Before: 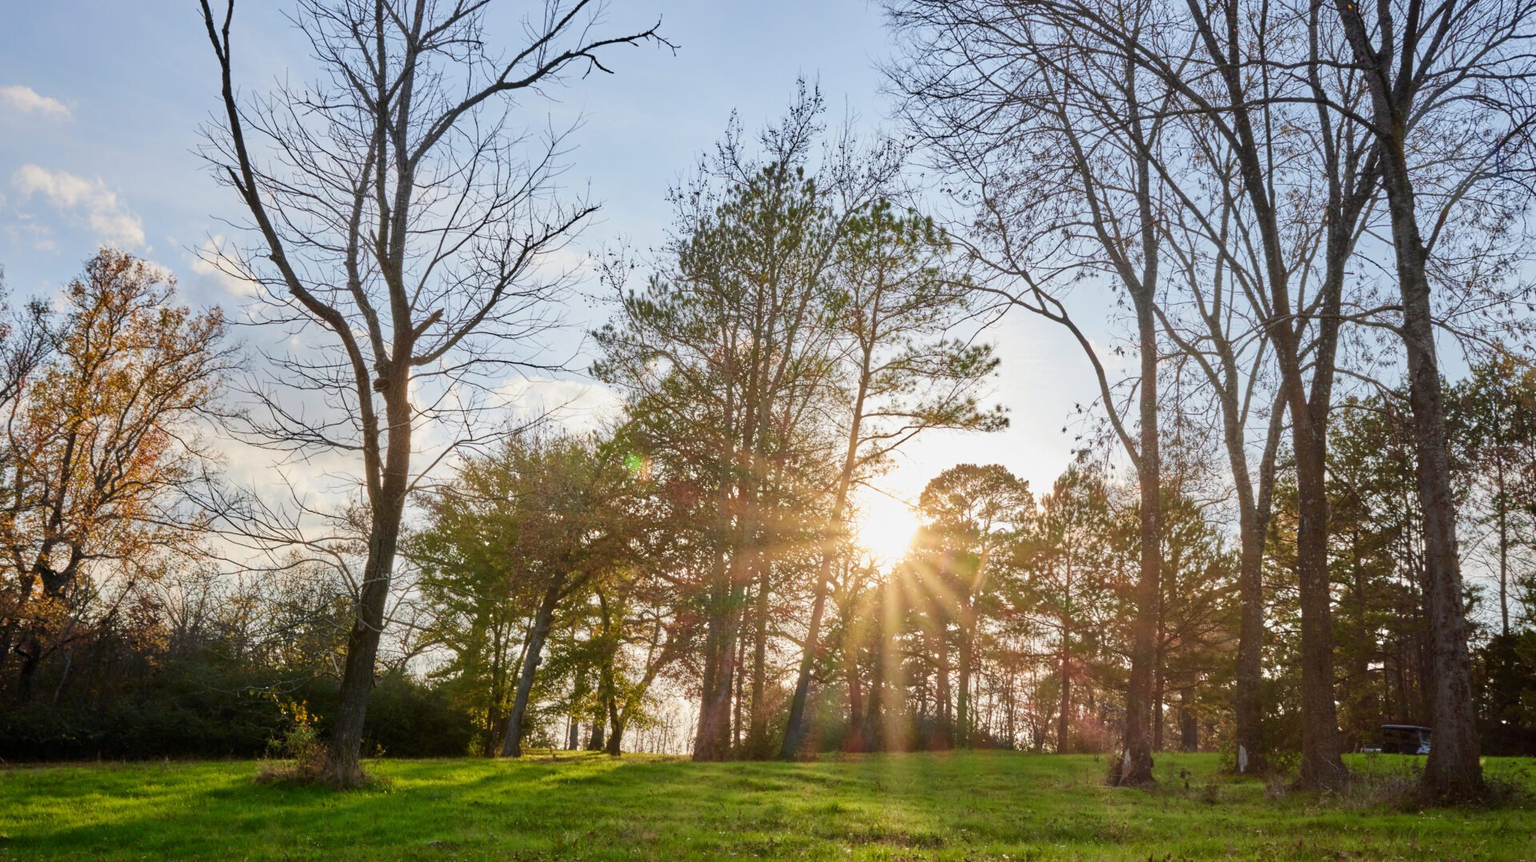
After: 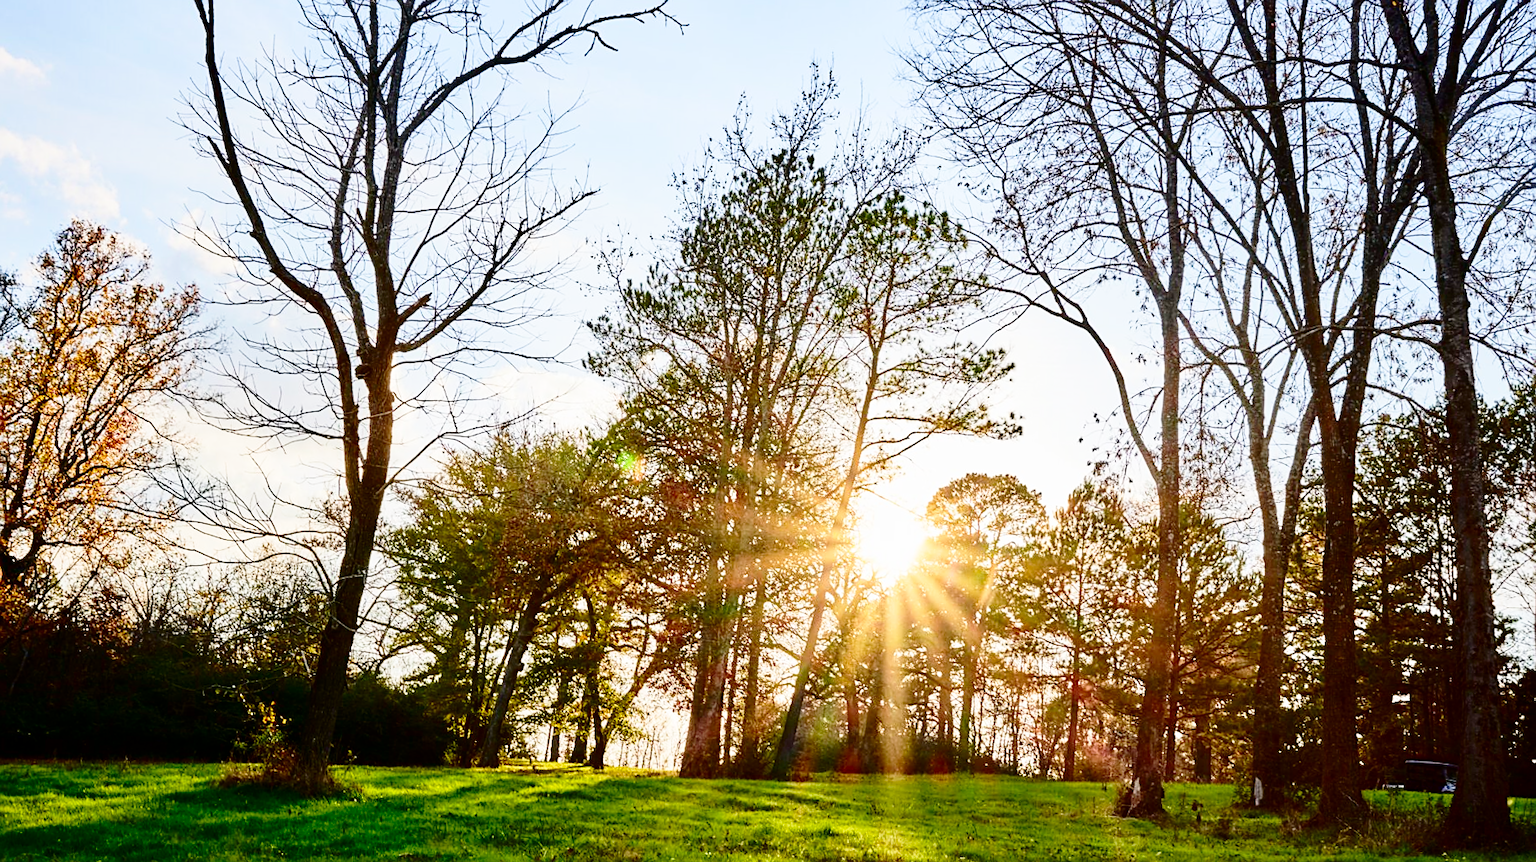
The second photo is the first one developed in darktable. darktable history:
base curve: curves: ch0 [(0, 0) (0.028, 0.03) (0.121, 0.232) (0.46, 0.748) (0.859, 0.968) (1, 1)], preserve colors none
crop and rotate: angle -1.69°
sharpen: on, module defaults
contrast brightness saturation: contrast 0.22, brightness -0.19, saturation 0.24
